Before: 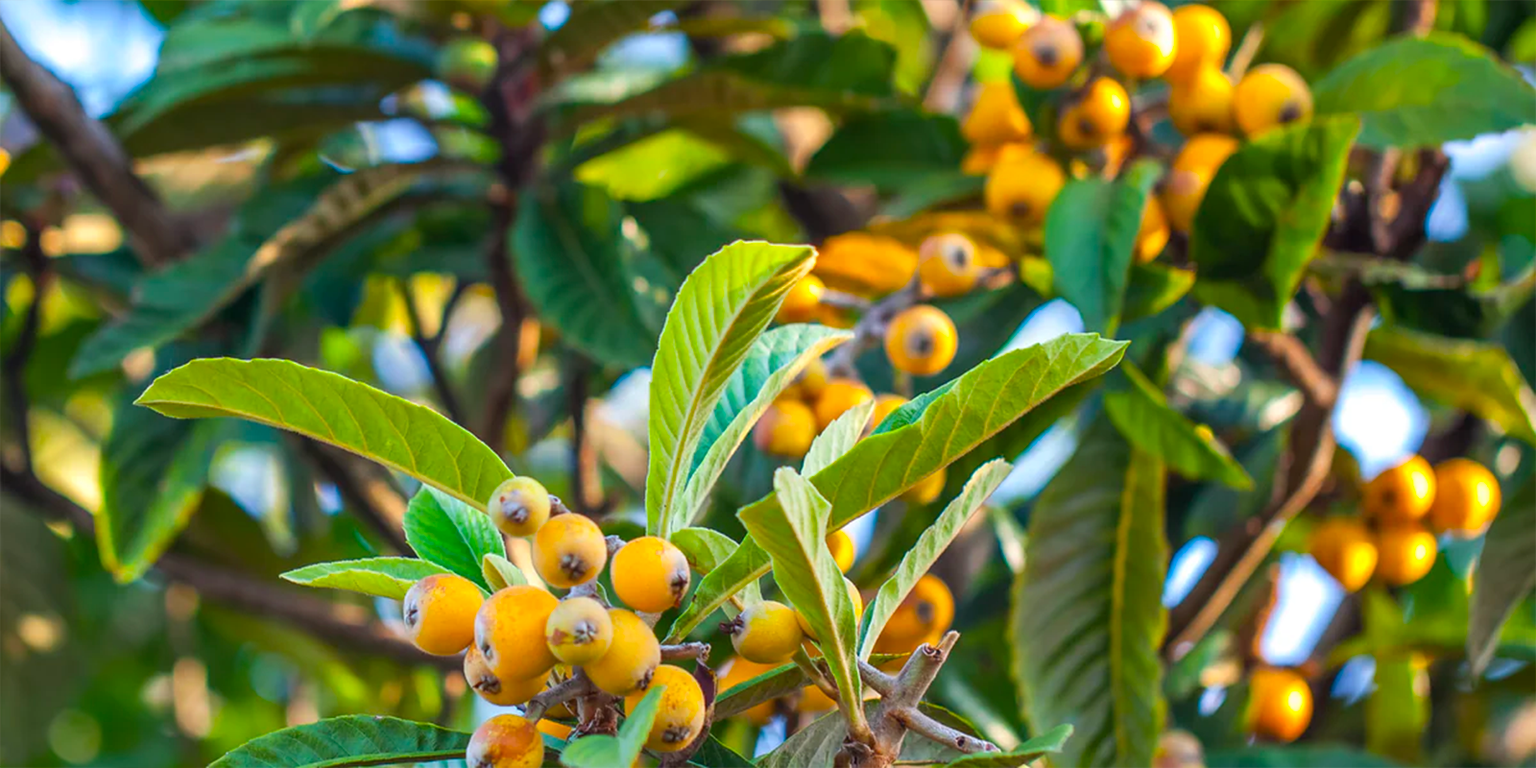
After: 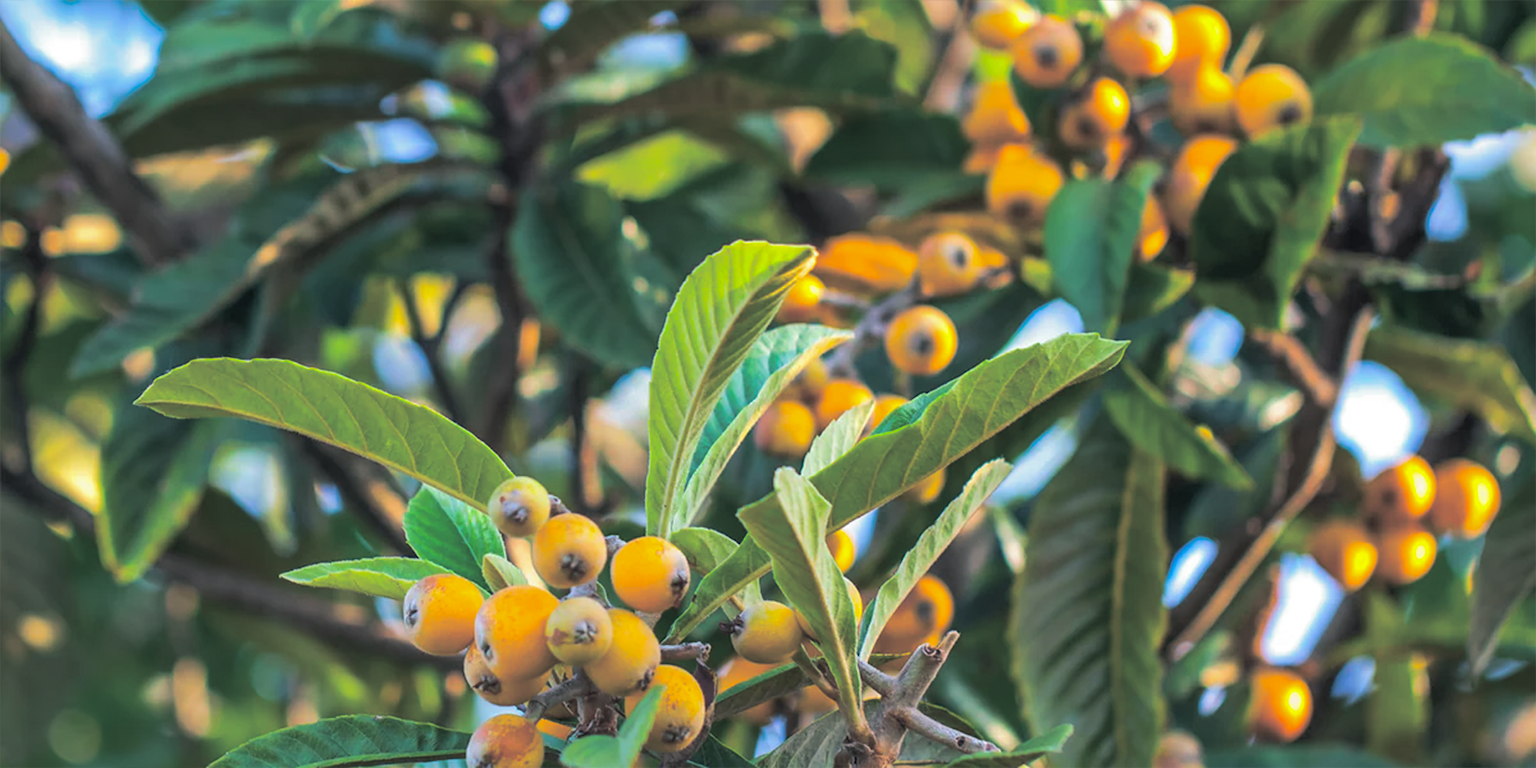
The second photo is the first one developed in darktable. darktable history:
split-toning: shadows › hue 201.6°, shadows › saturation 0.16, highlights › hue 50.4°, highlights › saturation 0.2, balance -49.9
shadows and highlights: on, module defaults
